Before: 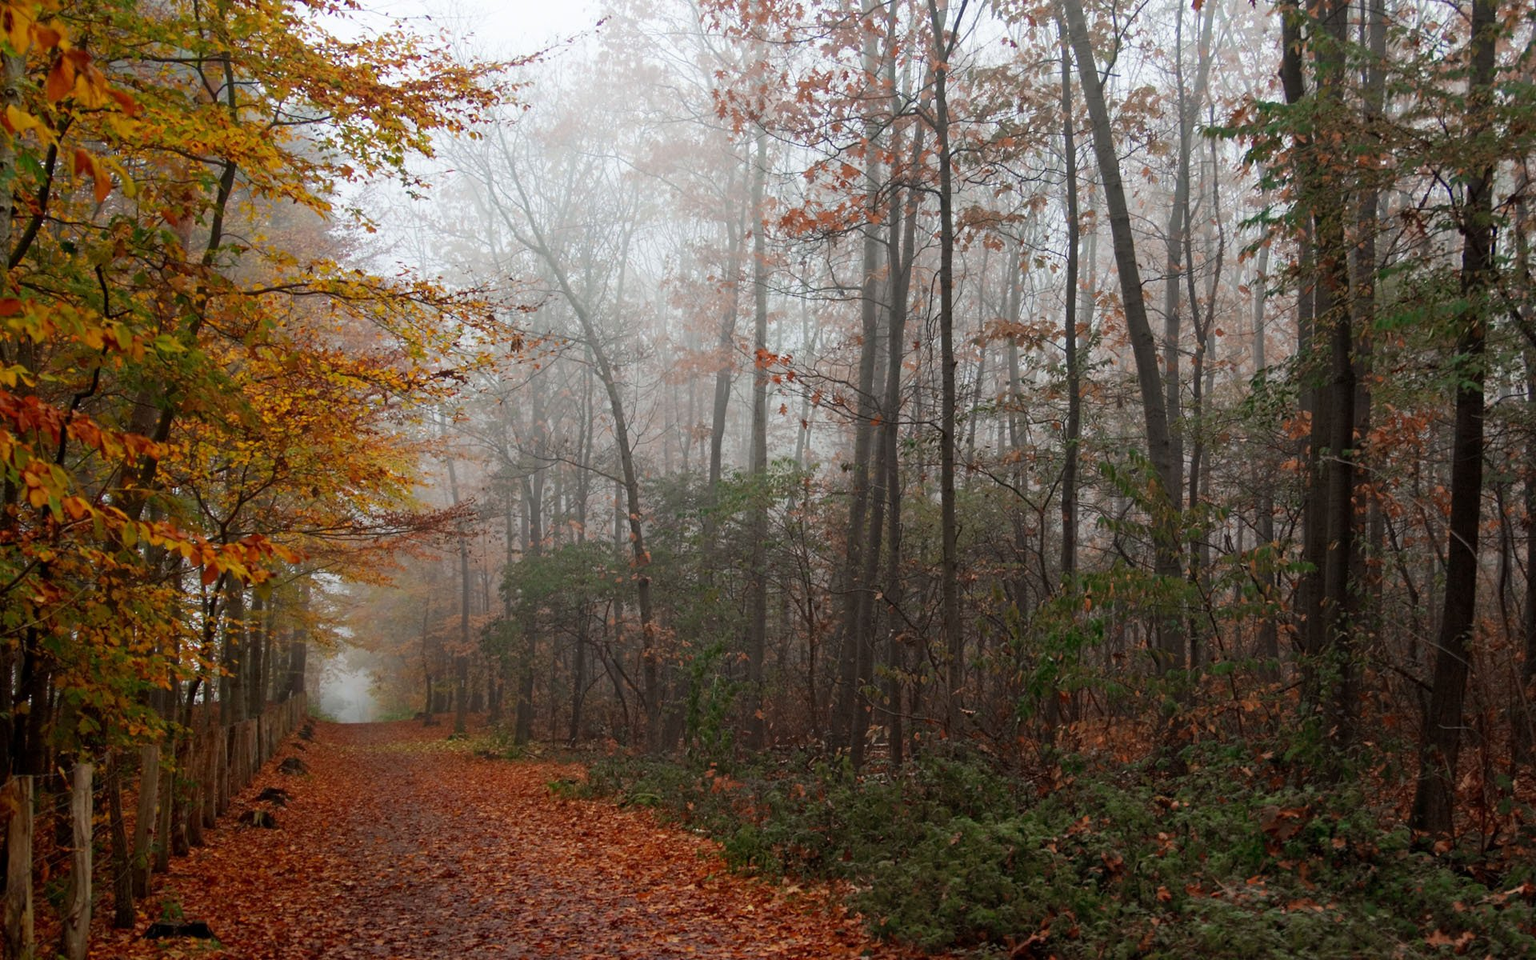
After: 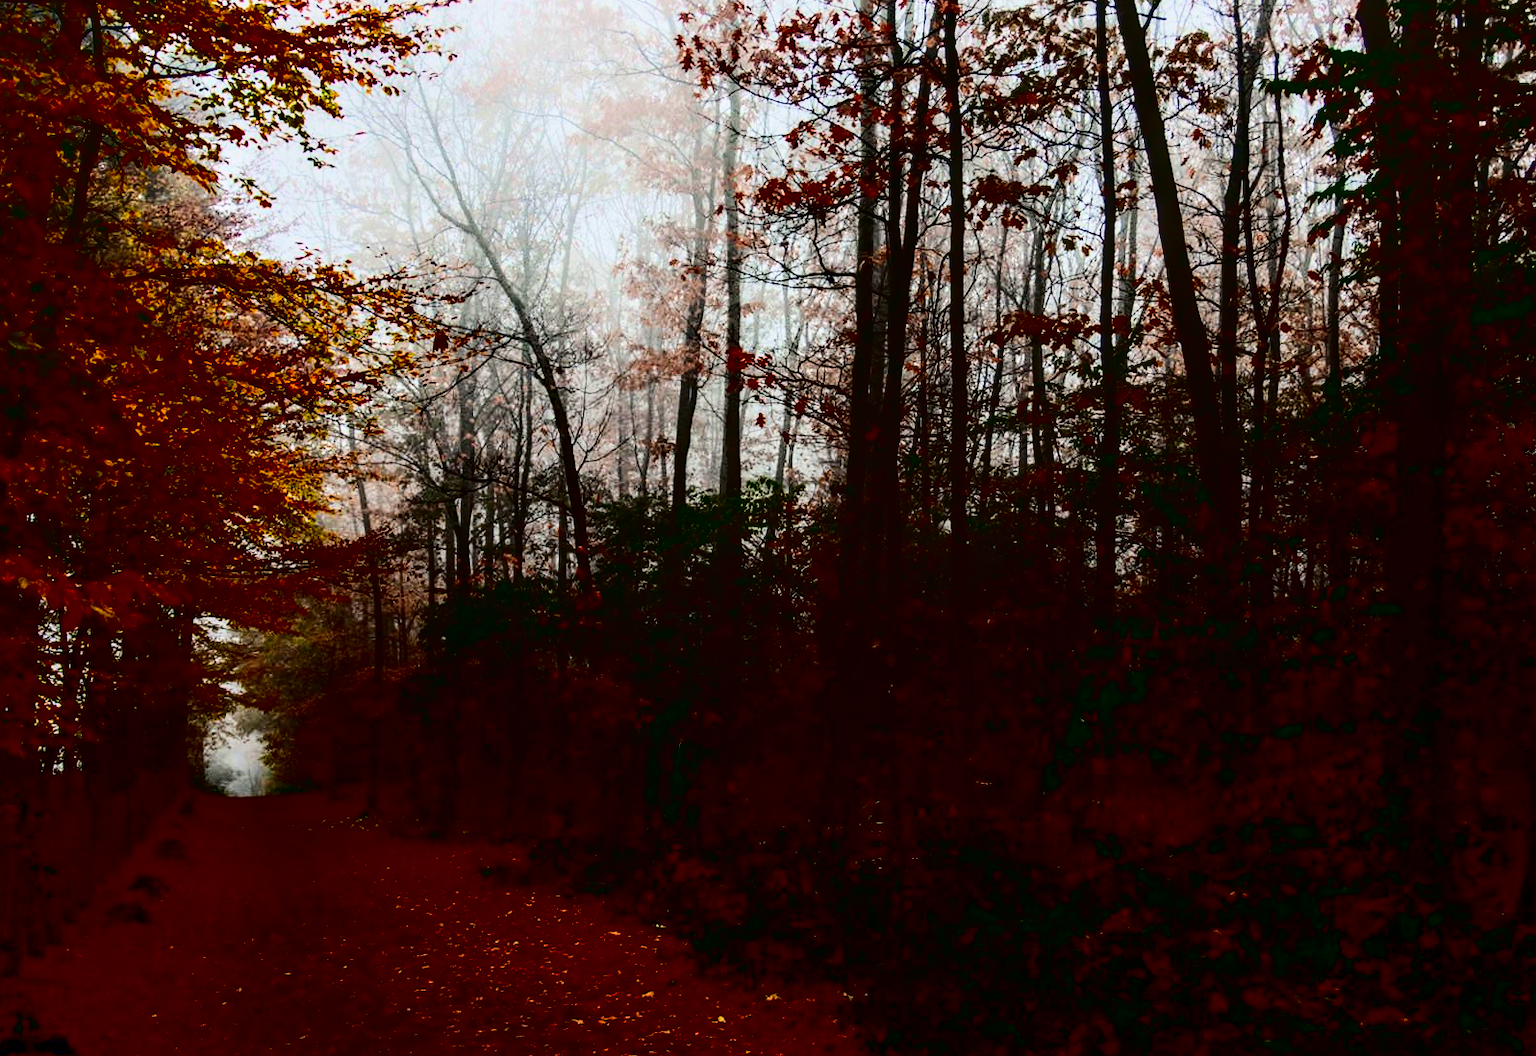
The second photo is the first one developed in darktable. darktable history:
contrast brightness saturation: contrast 0.79, brightness -0.99, saturation 0.992
local contrast: on, module defaults
crop: left 9.84%, top 6.256%, right 6.932%, bottom 2.22%
